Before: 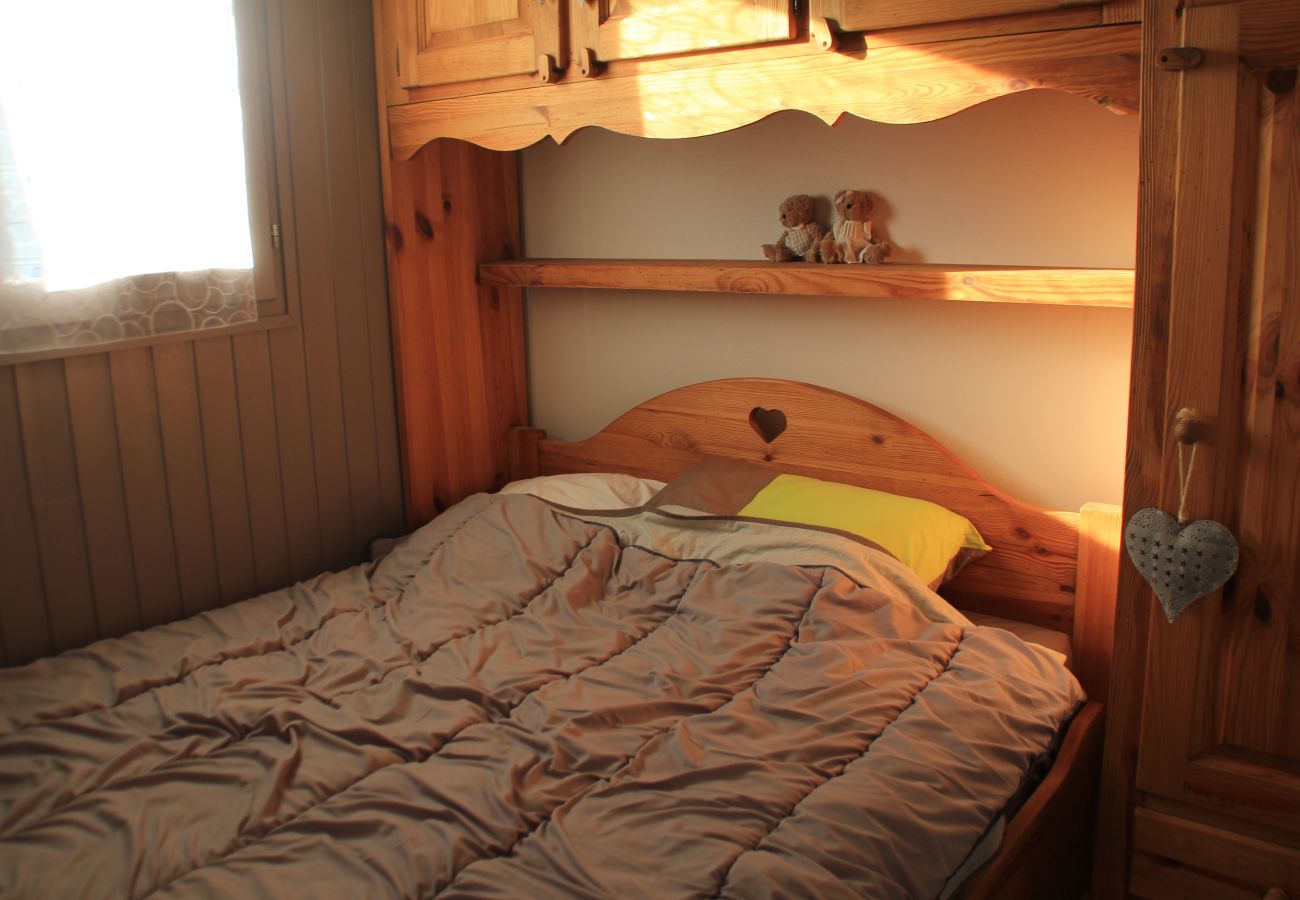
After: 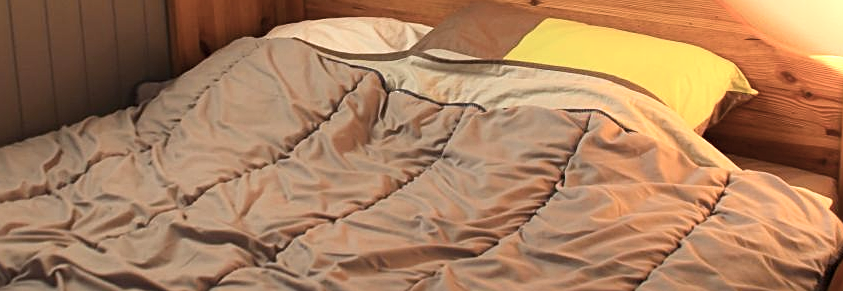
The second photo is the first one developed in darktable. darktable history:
sharpen: on, module defaults
crop: left 18.067%, top 50.739%, right 17.074%, bottom 16.911%
color balance rgb: perceptual saturation grading › global saturation 16.344%, global vibrance 20%
contrast brightness saturation: contrast 0.1, saturation -0.369
contrast equalizer: y [[0.5, 0.5, 0.468, 0.5, 0.5, 0.5], [0.5 ×6], [0.5 ×6], [0 ×6], [0 ×6]]
exposure: black level correction 0.001, exposure 1 EV, compensate highlight preservation false
